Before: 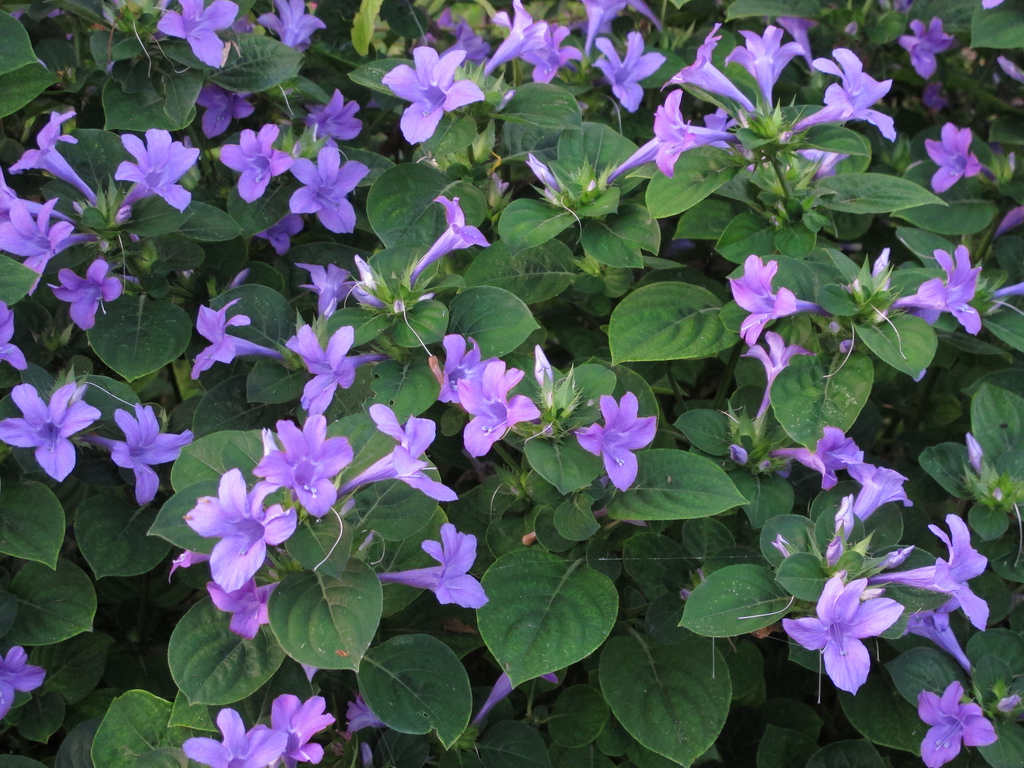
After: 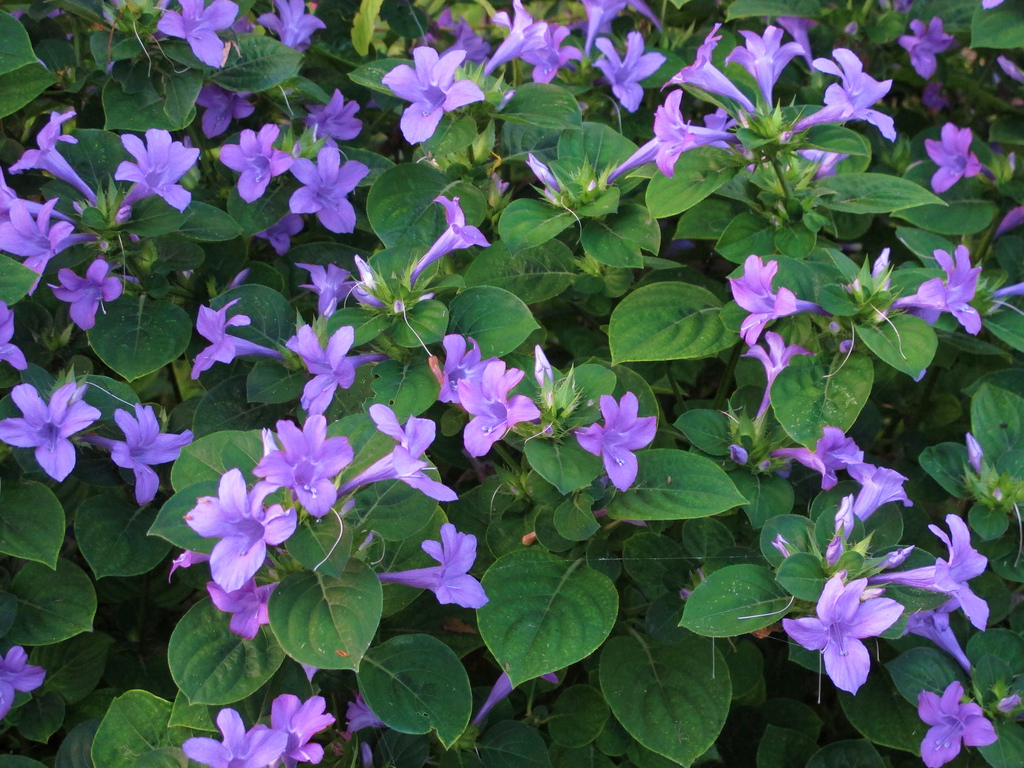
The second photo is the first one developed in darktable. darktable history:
velvia: strength 45%
